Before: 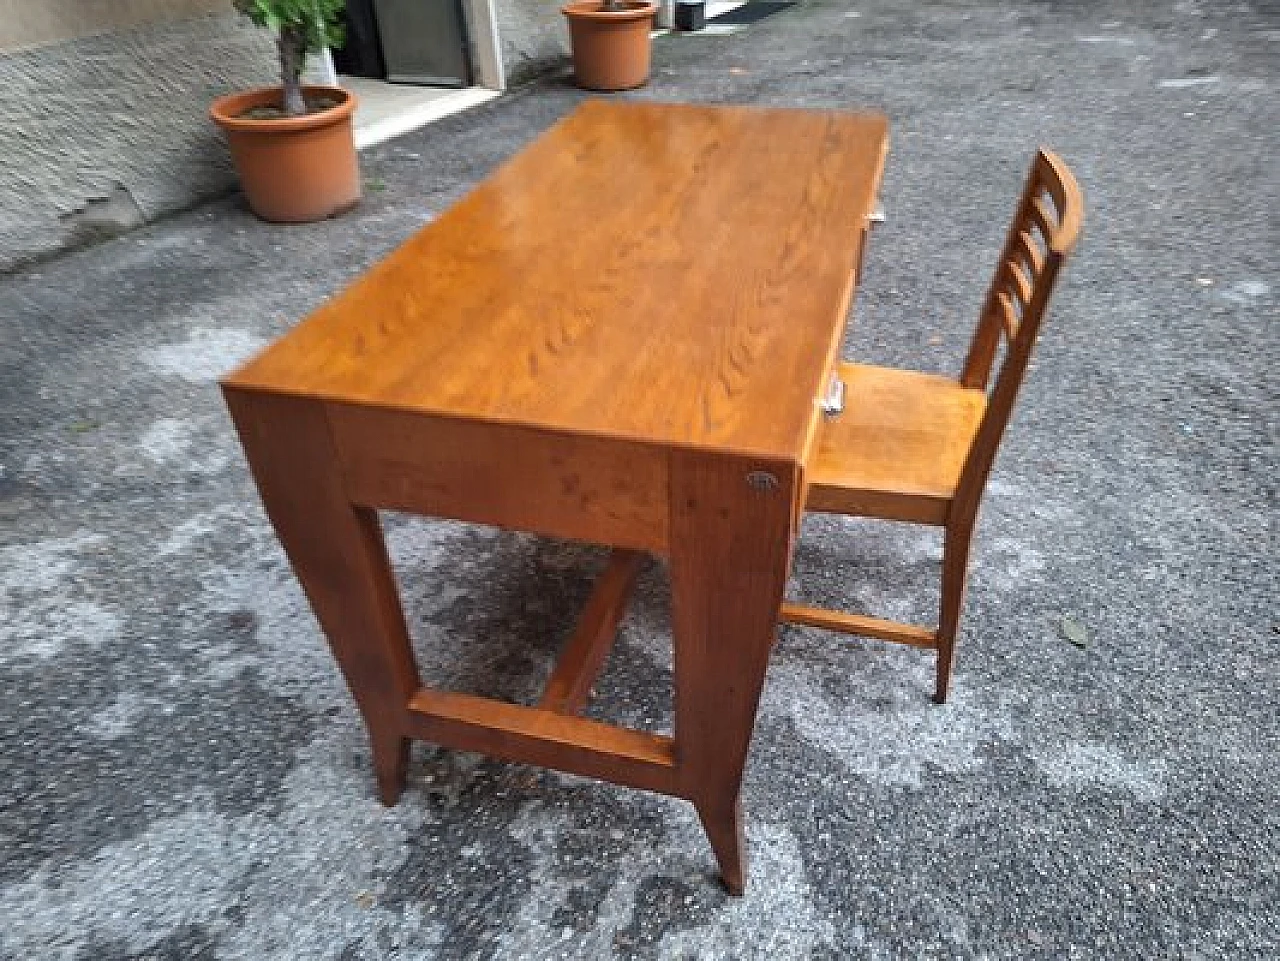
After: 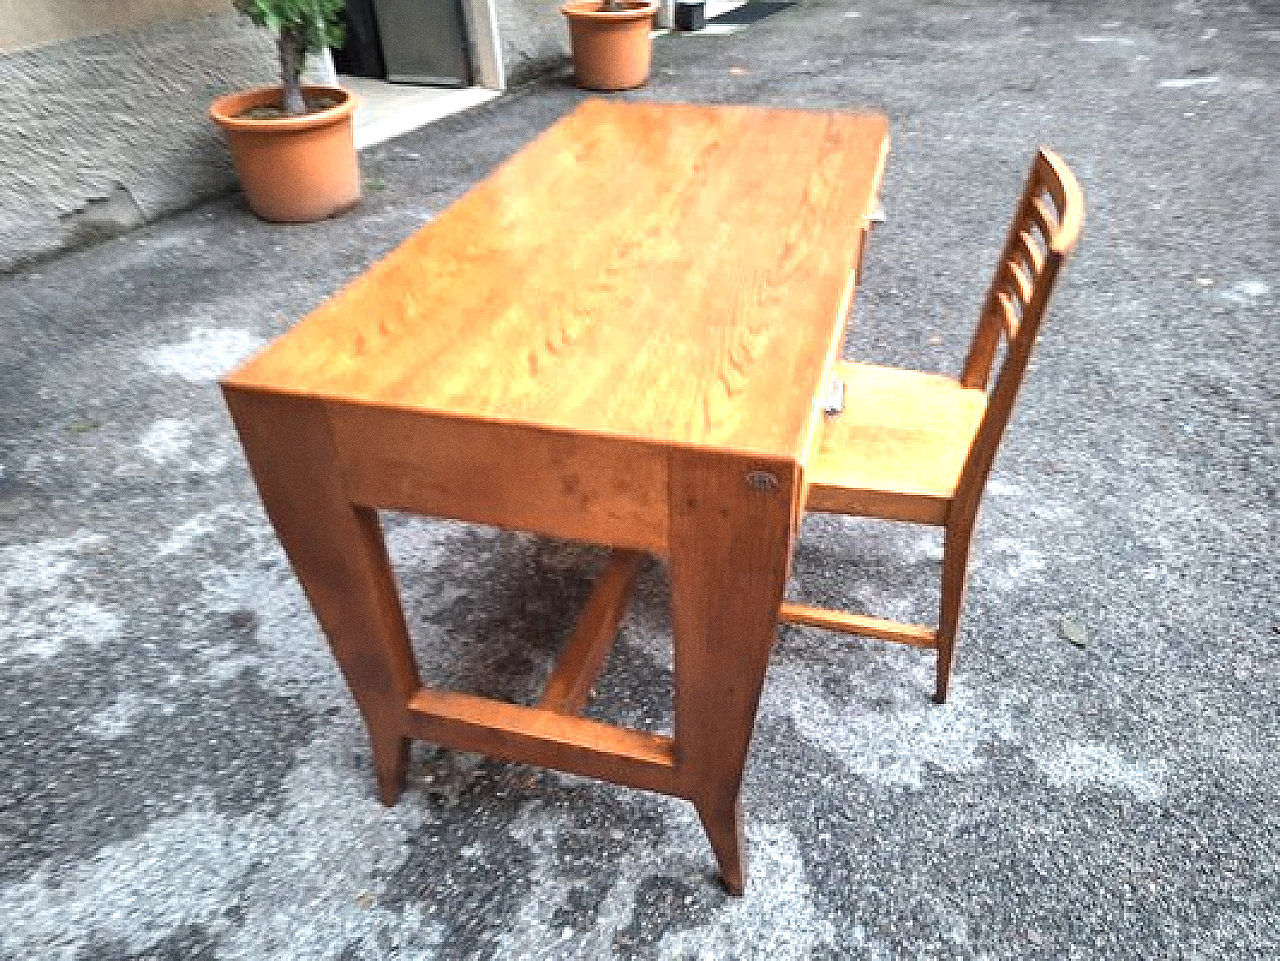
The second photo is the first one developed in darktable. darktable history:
grain: on, module defaults
color zones: curves: ch0 [(0.018, 0.548) (0.197, 0.654) (0.425, 0.447) (0.605, 0.658) (0.732, 0.579)]; ch1 [(0.105, 0.531) (0.224, 0.531) (0.386, 0.39) (0.618, 0.456) (0.732, 0.456) (0.956, 0.421)]; ch2 [(0.039, 0.583) (0.215, 0.465) (0.399, 0.544) (0.465, 0.548) (0.614, 0.447) (0.724, 0.43) (0.882, 0.623) (0.956, 0.632)]
exposure: black level correction 0, exposure 0.5 EV, compensate highlight preservation false
